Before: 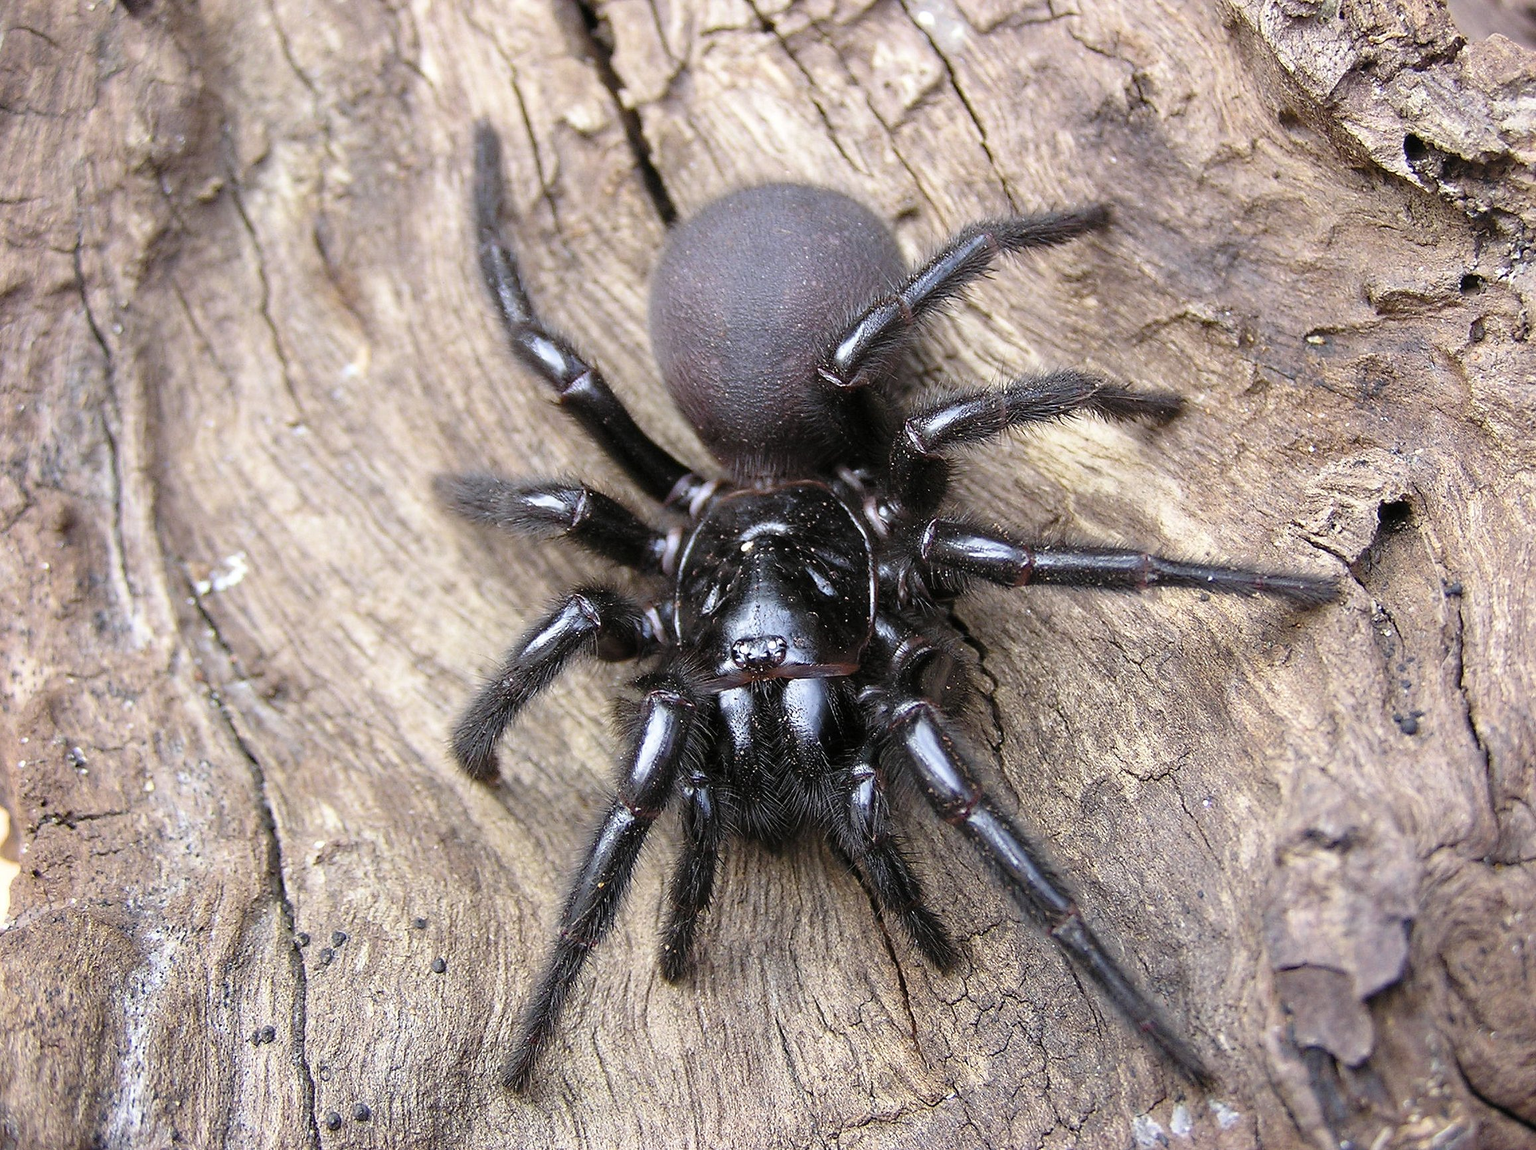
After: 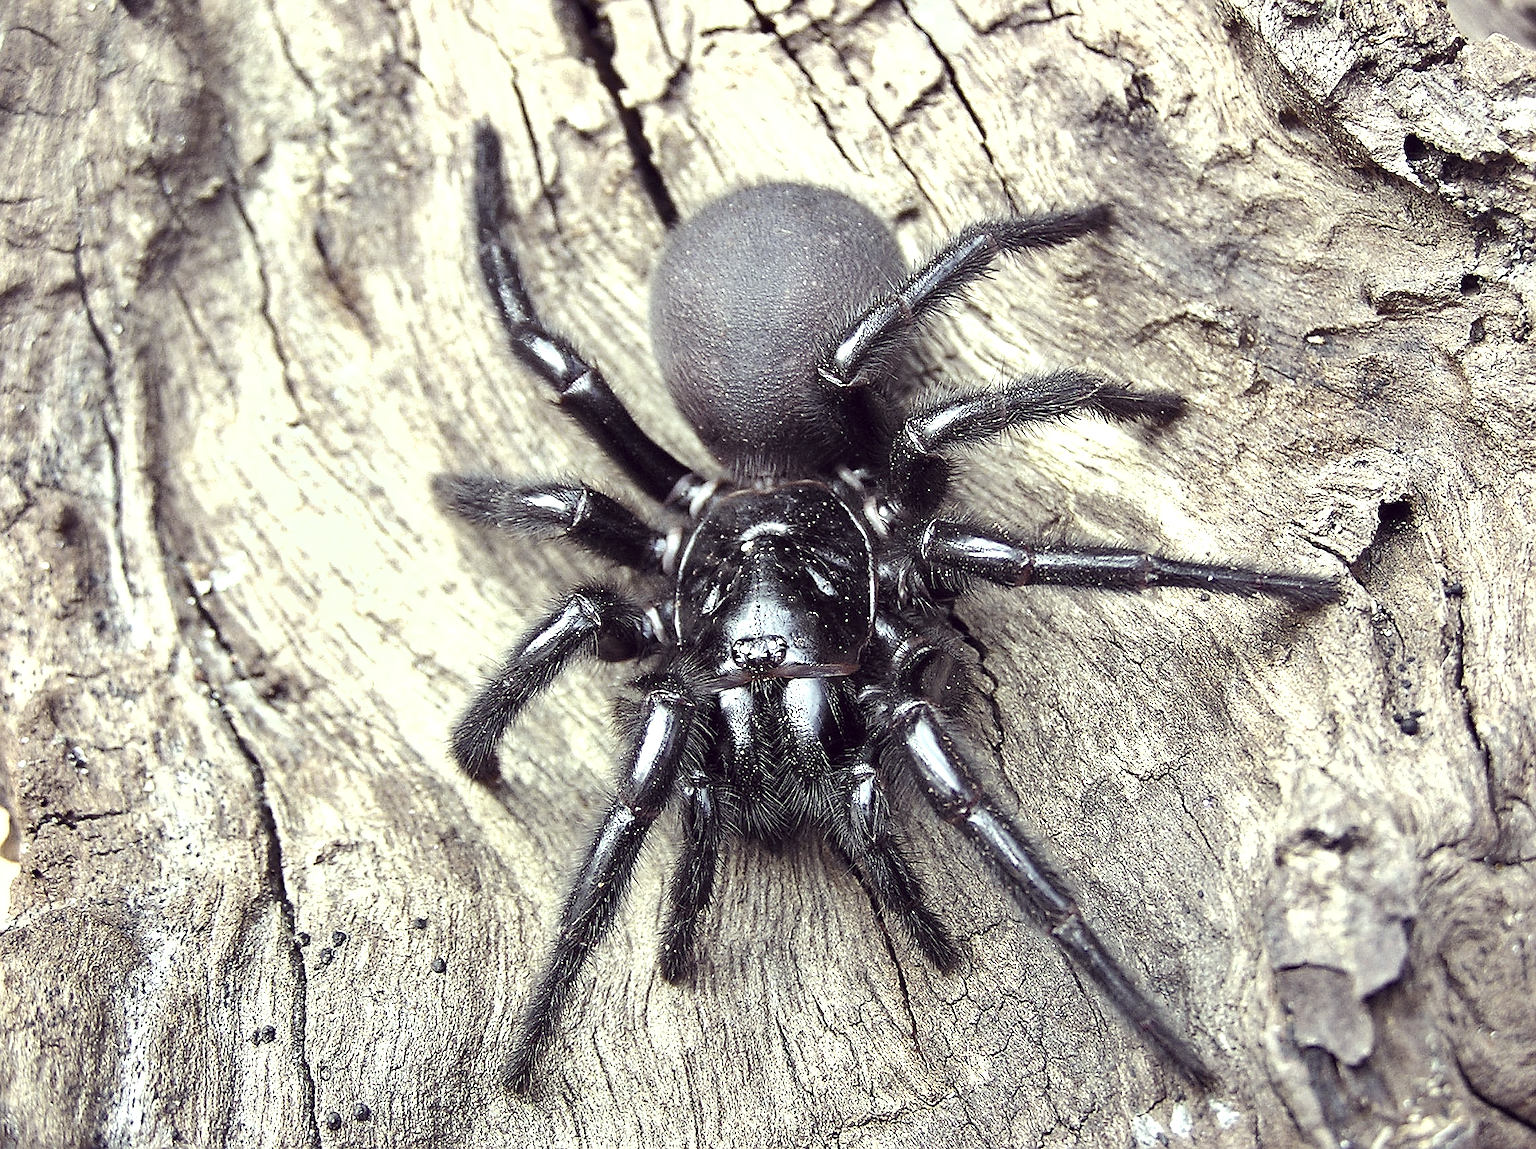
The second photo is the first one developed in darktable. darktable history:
color balance rgb: shadows lift › chroma 3.169%, shadows lift › hue 281.73°, perceptual saturation grading › global saturation 30.314%, perceptual brilliance grading › global brilliance 30.116%, perceptual brilliance grading › highlights 11.85%, perceptual brilliance grading › mid-tones 24.105%, global vibrance 16.232%, saturation formula JzAzBz (2021)
sharpen: on, module defaults
shadows and highlights: soften with gaussian
color correction: highlights a* -20.7, highlights b* 20.88, shadows a* 19.59, shadows b* -20.26, saturation 0.373
